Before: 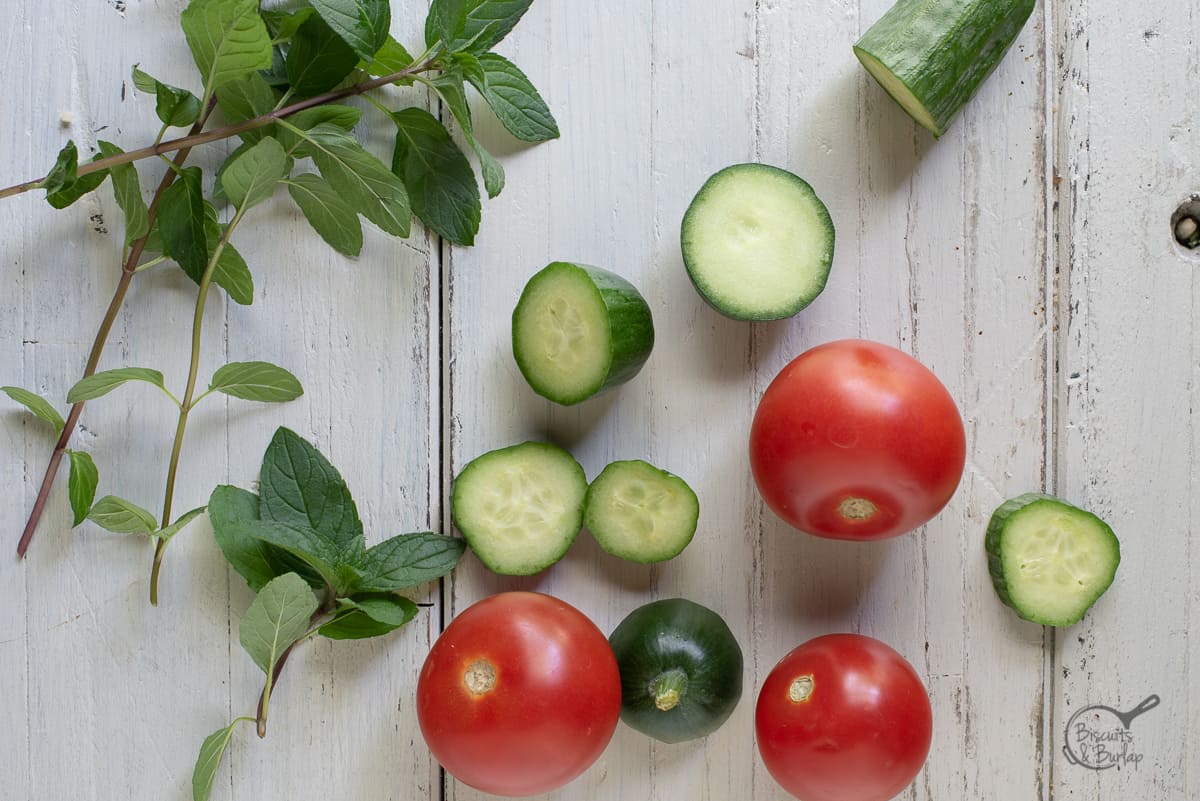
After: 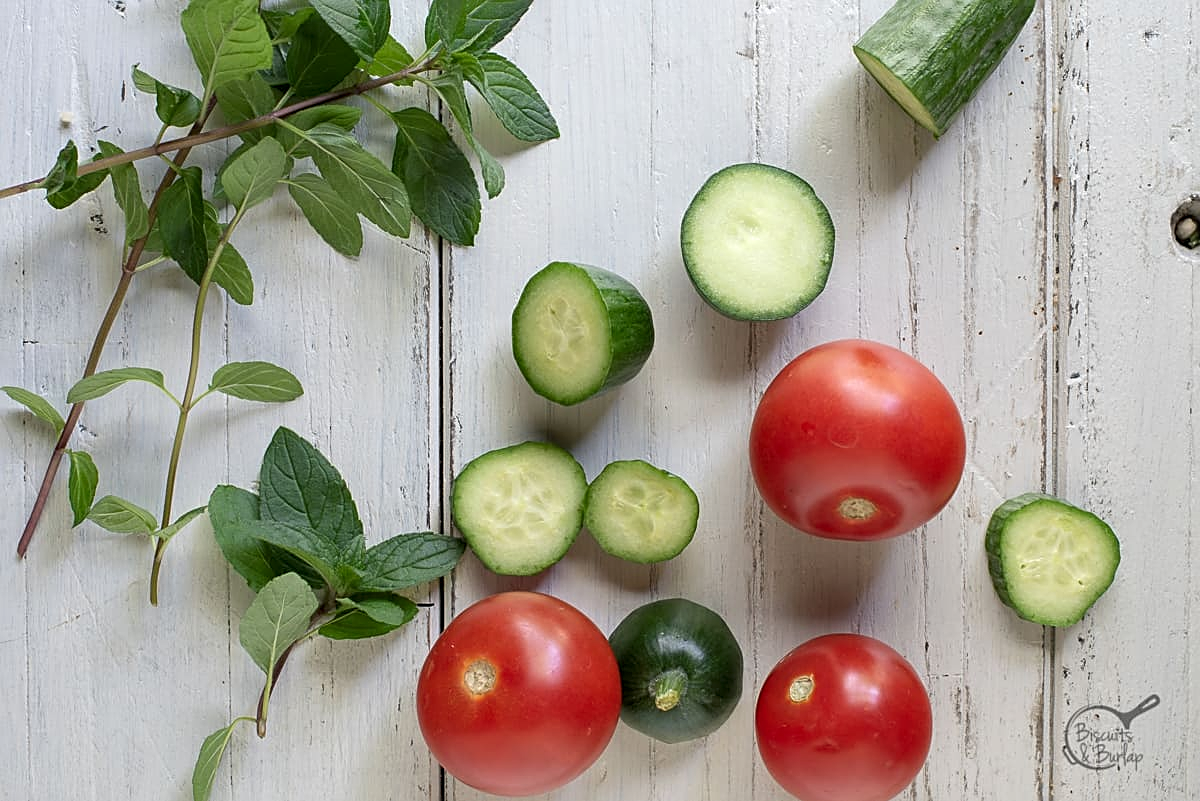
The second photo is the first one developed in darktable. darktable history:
sharpen: on, module defaults
local contrast: highlights 100%, shadows 100%, detail 120%, midtone range 0.2
exposure: exposure 0.127 EV, compensate highlight preservation false
